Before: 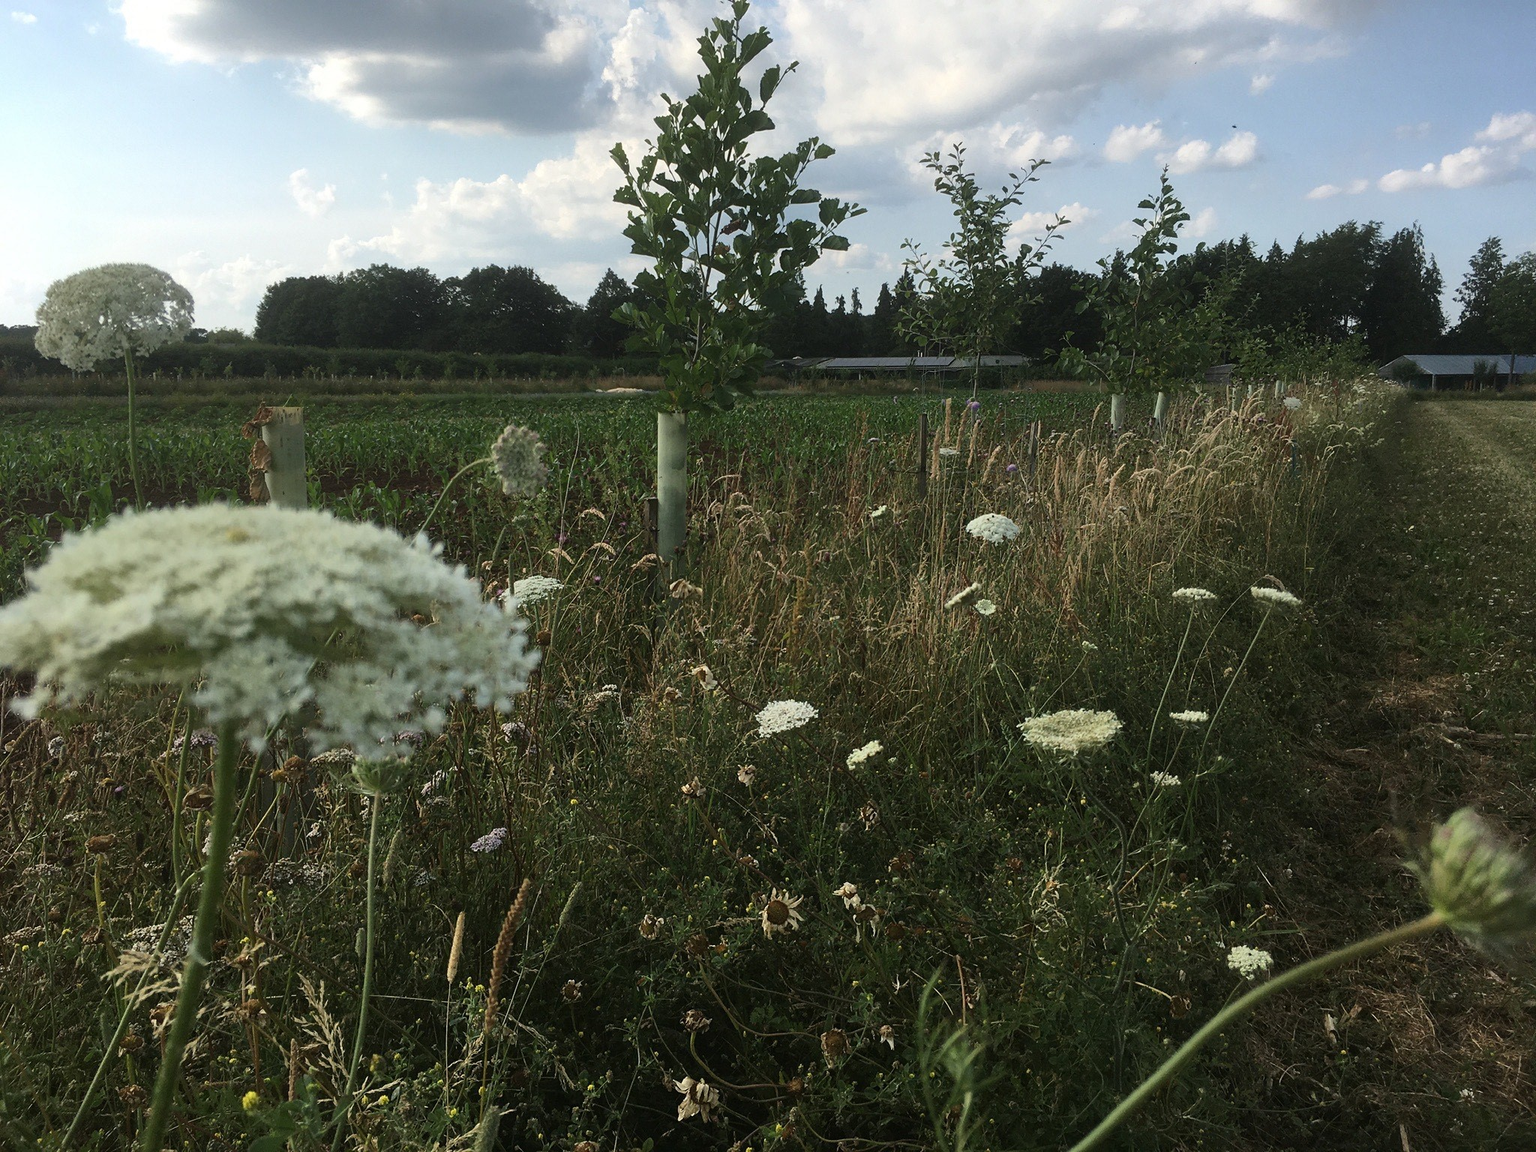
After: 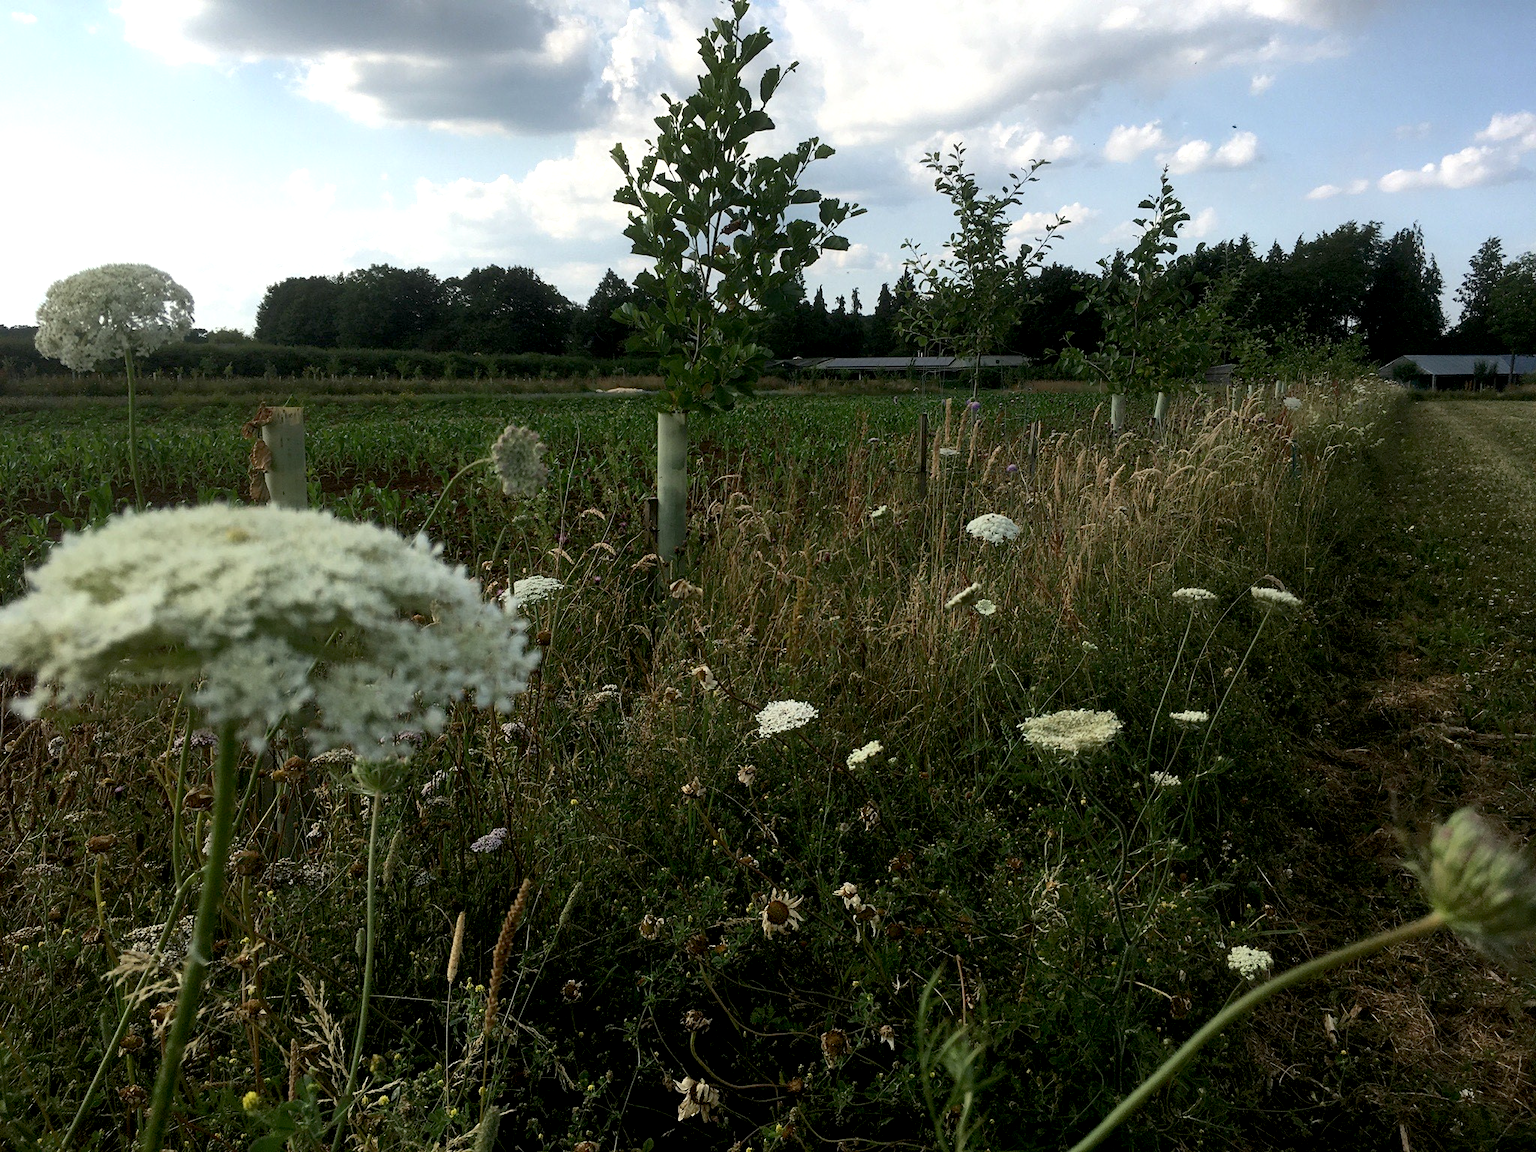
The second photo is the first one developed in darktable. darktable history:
exposure: black level correction 0.011, compensate highlight preservation false
tone equalizer: -8 EV -0.001 EV, -7 EV 0.001 EV, -6 EV -0.002 EV, -5 EV -0.003 EV, -4 EV -0.062 EV, -3 EV -0.222 EV, -2 EV -0.267 EV, -1 EV 0.105 EV, +0 EV 0.303 EV
